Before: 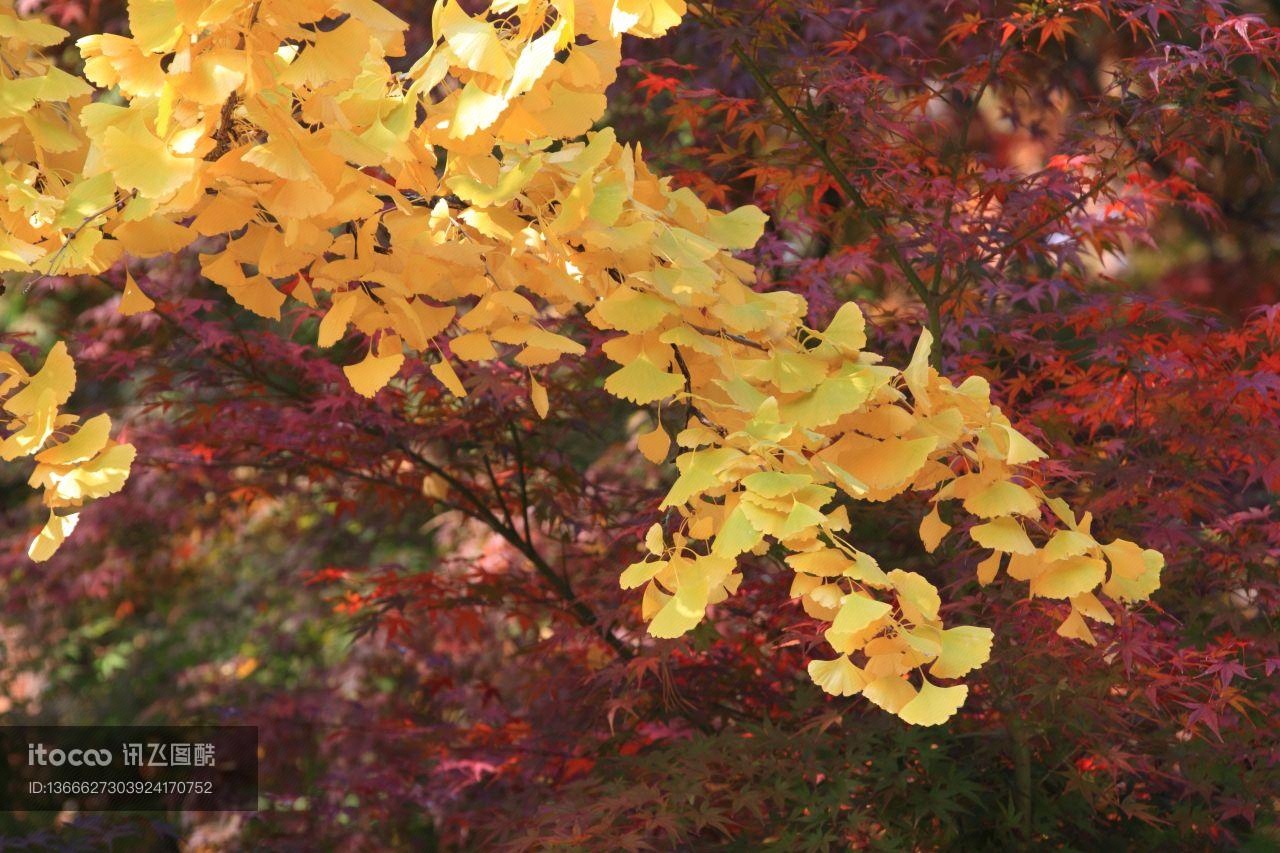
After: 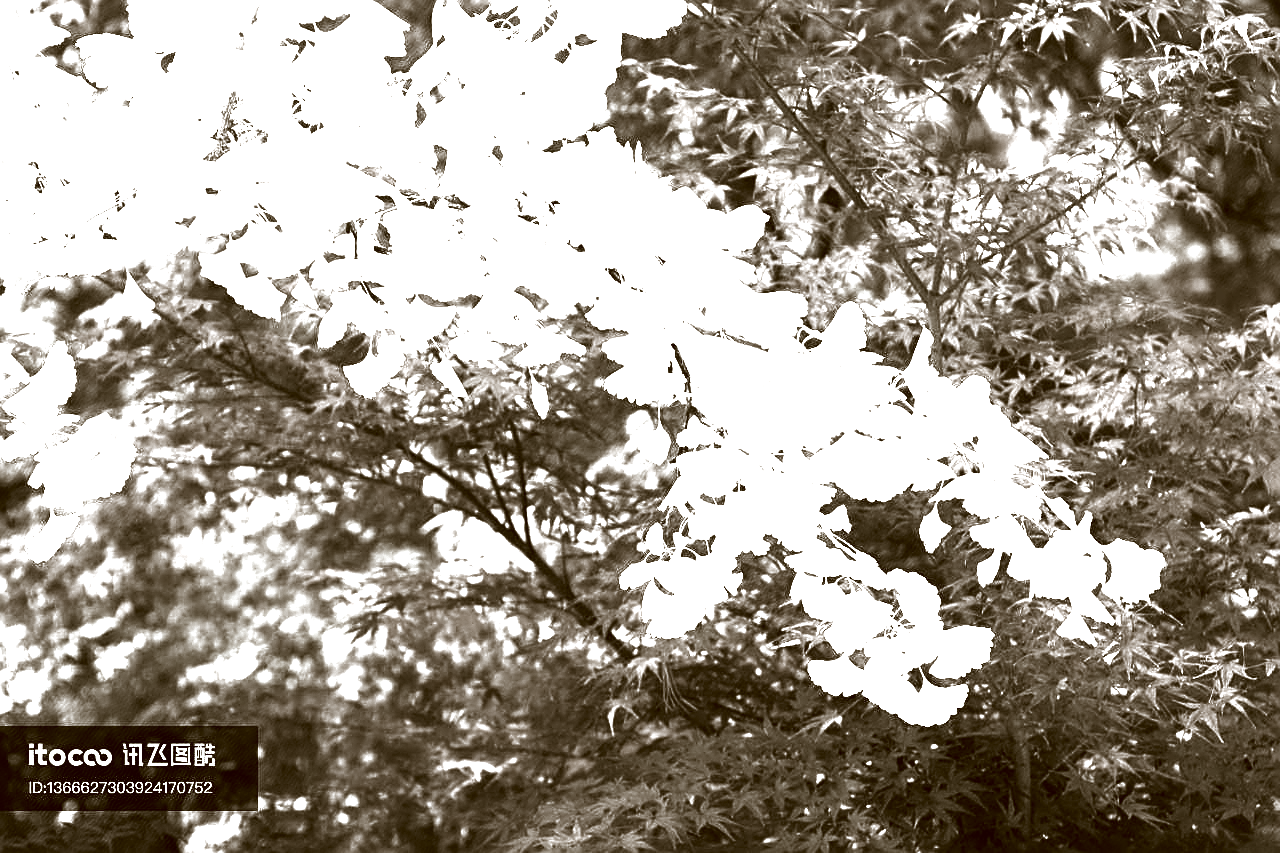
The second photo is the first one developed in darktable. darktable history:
color correction: highlights a* -0.524, highlights b* 0.161, shadows a* 4.82, shadows b* 20.8
tone equalizer: -8 EV -1.05 EV, -7 EV -0.979 EV, -6 EV -0.829 EV, -5 EV -0.602 EV, -3 EV 0.597 EV, -2 EV 0.85 EV, -1 EV 0.993 EV, +0 EV 1.07 EV, mask exposure compensation -0.504 EV
exposure: black level correction 0, exposure 2.09 EV, compensate highlight preservation false
sharpen: on, module defaults
contrast brightness saturation: contrast -0.033, brightness -0.591, saturation -0.983
